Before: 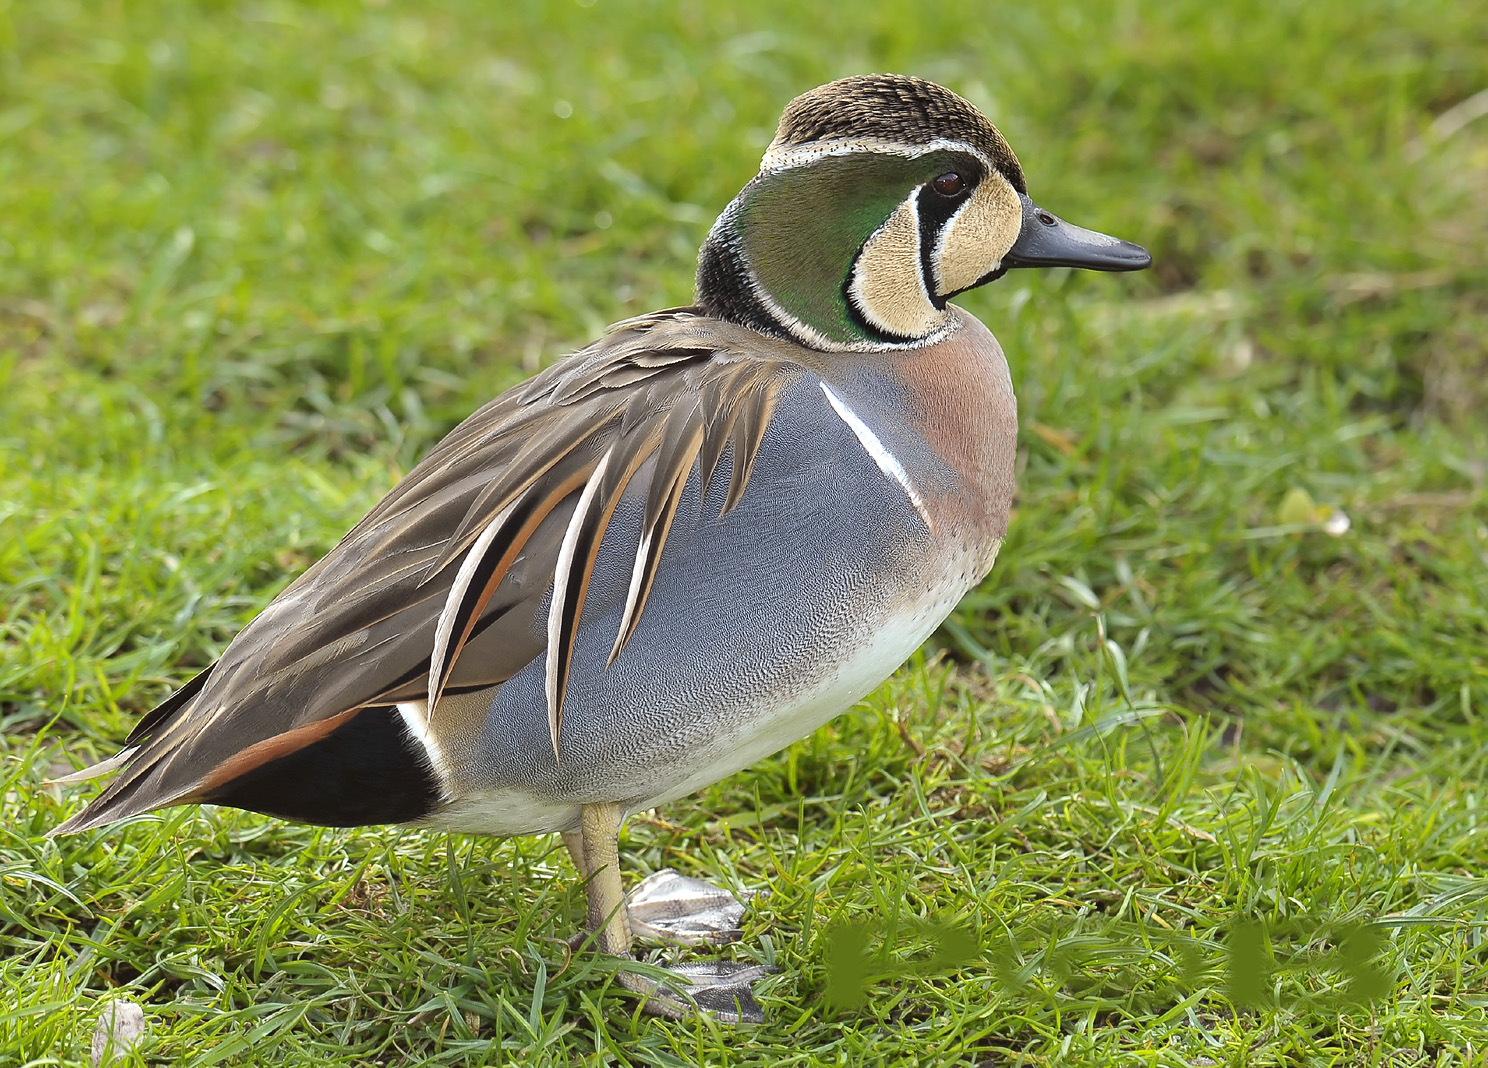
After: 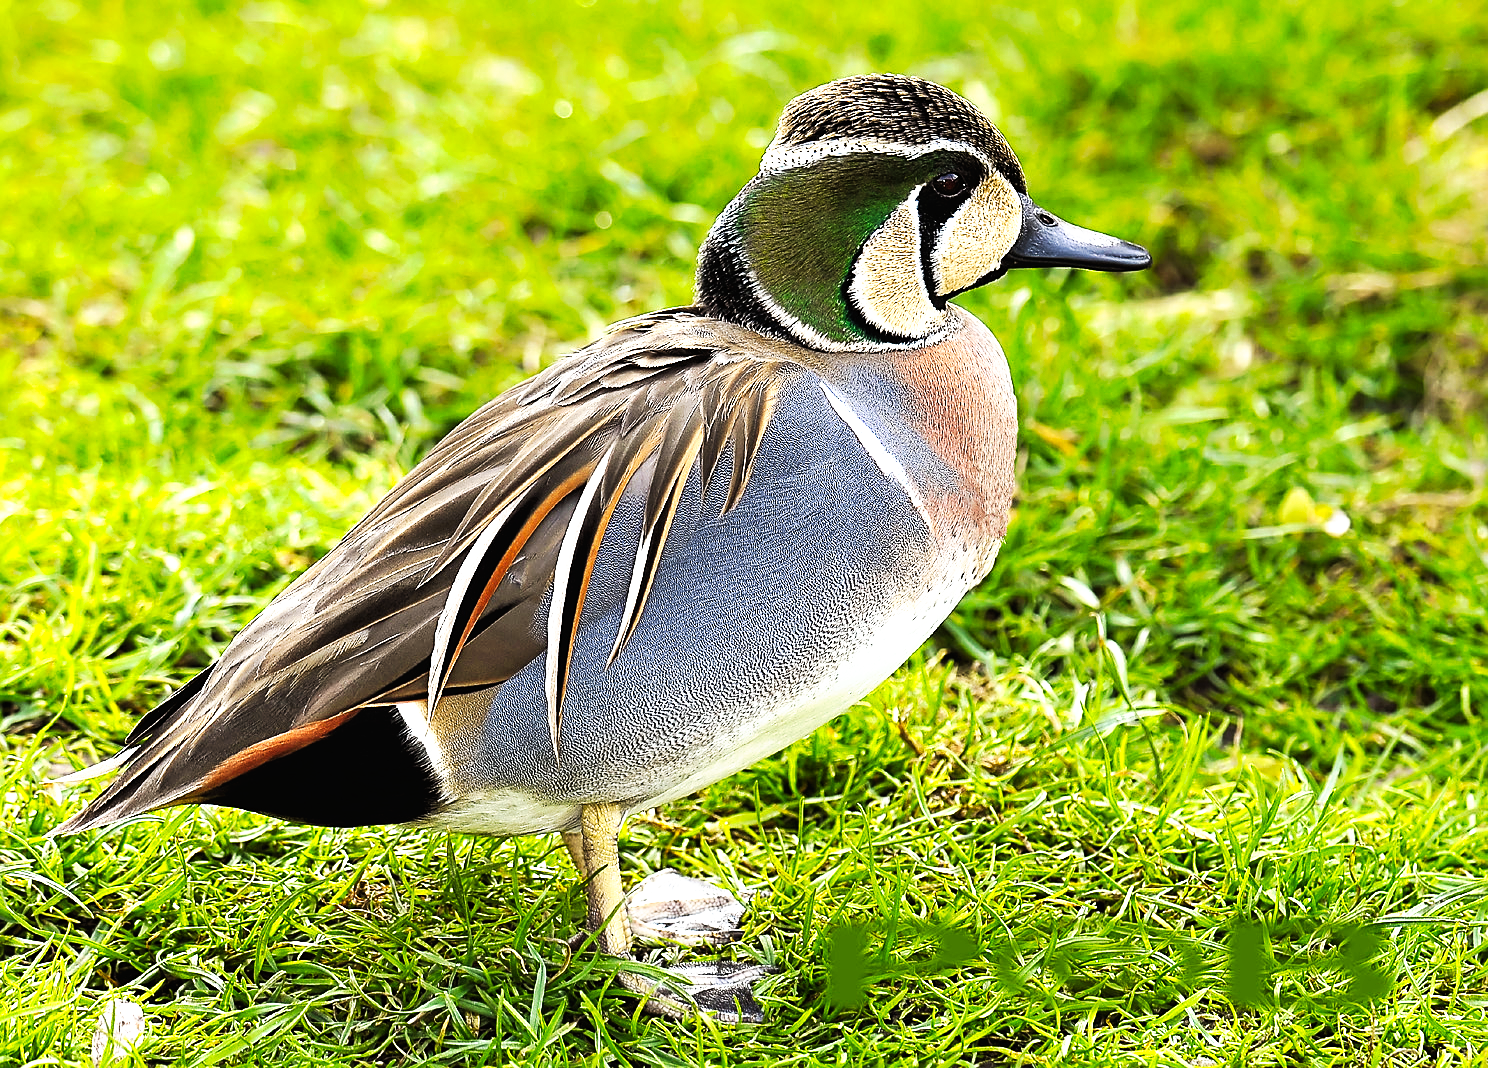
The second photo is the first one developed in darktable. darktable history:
tone equalizer: -8 EV -0.751 EV, -7 EV -0.698 EV, -6 EV -0.604 EV, -5 EV -0.414 EV, -3 EV 0.405 EV, -2 EV 0.6 EV, -1 EV 0.697 EV, +0 EV 0.755 EV
tone curve: curves: ch0 [(0, 0) (0.003, 0.007) (0.011, 0.009) (0.025, 0.01) (0.044, 0.012) (0.069, 0.013) (0.1, 0.014) (0.136, 0.021) (0.177, 0.038) (0.224, 0.06) (0.277, 0.099) (0.335, 0.16) (0.399, 0.227) (0.468, 0.329) (0.543, 0.45) (0.623, 0.594) (0.709, 0.756) (0.801, 0.868) (0.898, 0.971) (1, 1)], preserve colors none
sharpen: on, module defaults
